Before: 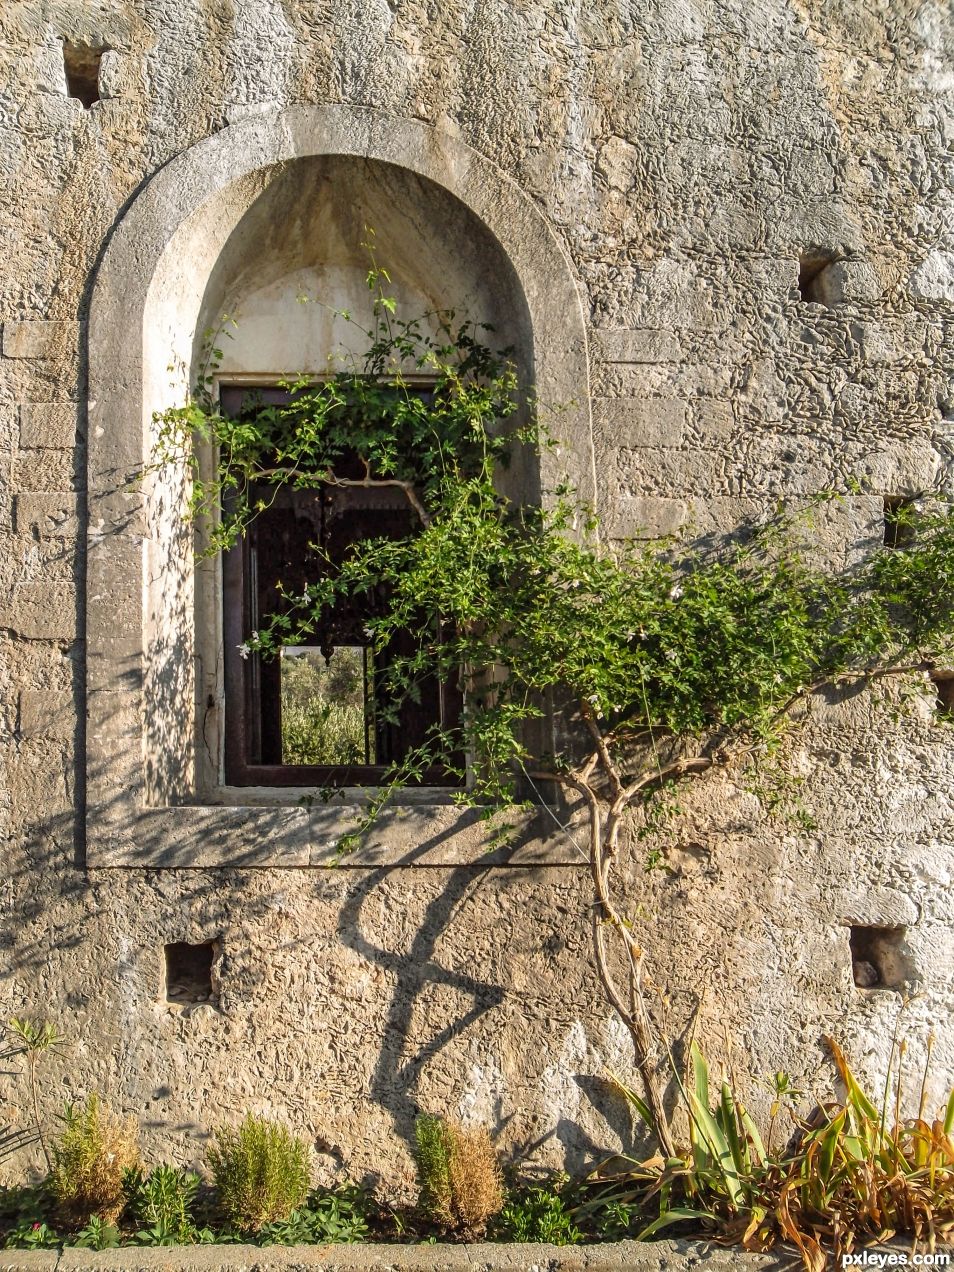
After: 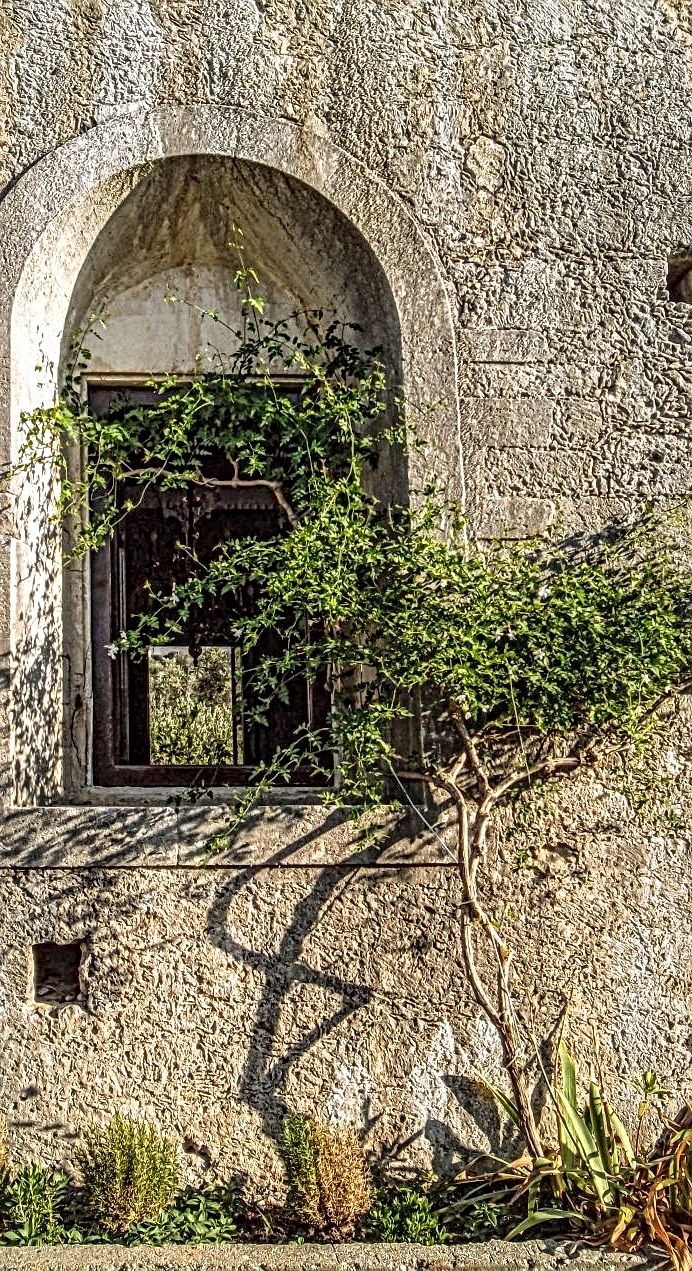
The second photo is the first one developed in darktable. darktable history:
local contrast: mode bilateral grid, contrast 20, coarseness 3, detail 299%, midtone range 0.2
exposure: exposure -0.018 EV, compensate highlight preservation false
crop: left 13.891%, top 0%, right 13.49%
